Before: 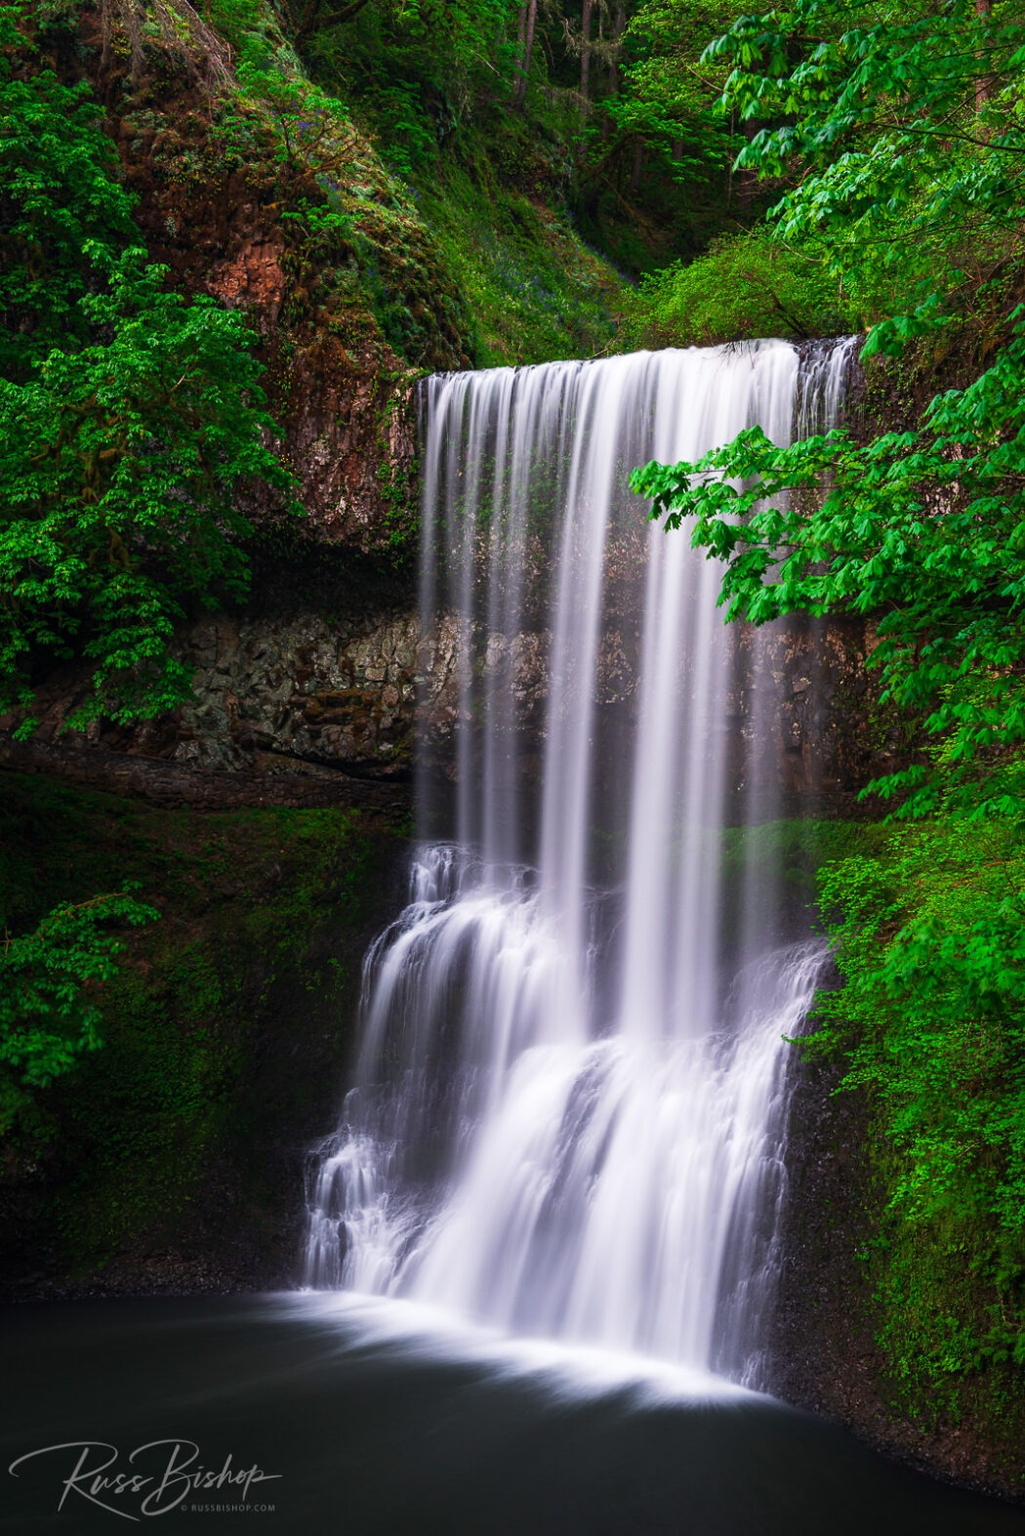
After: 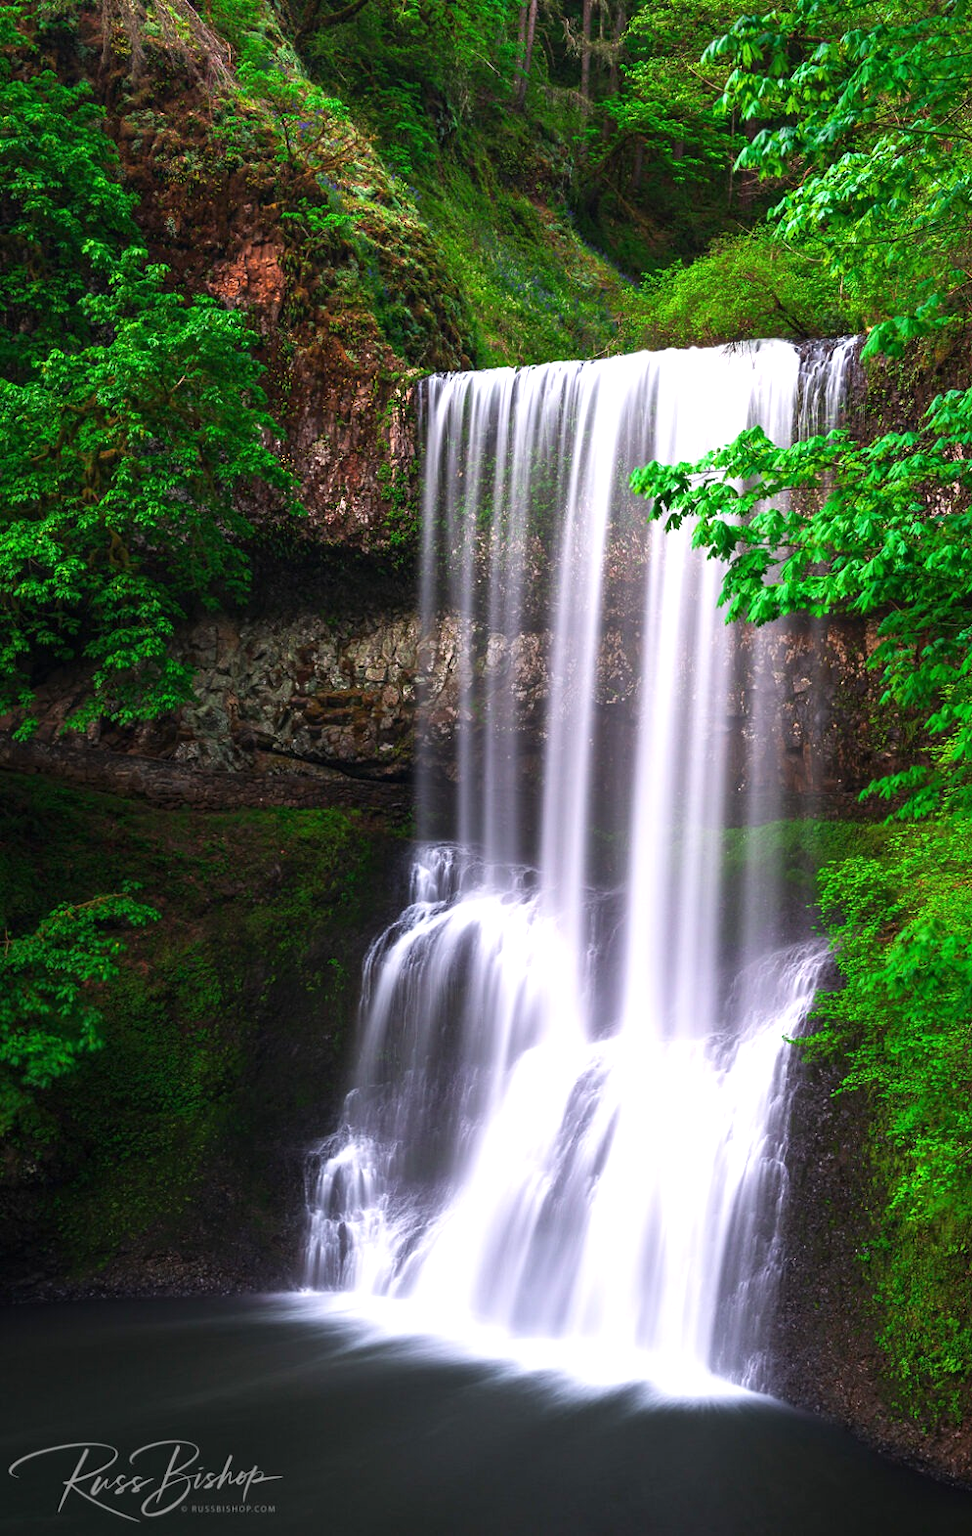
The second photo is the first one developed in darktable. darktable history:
crop and rotate: right 5.167%
exposure: black level correction 0, exposure 0.68 EV, compensate exposure bias true, compensate highlight preservation false
